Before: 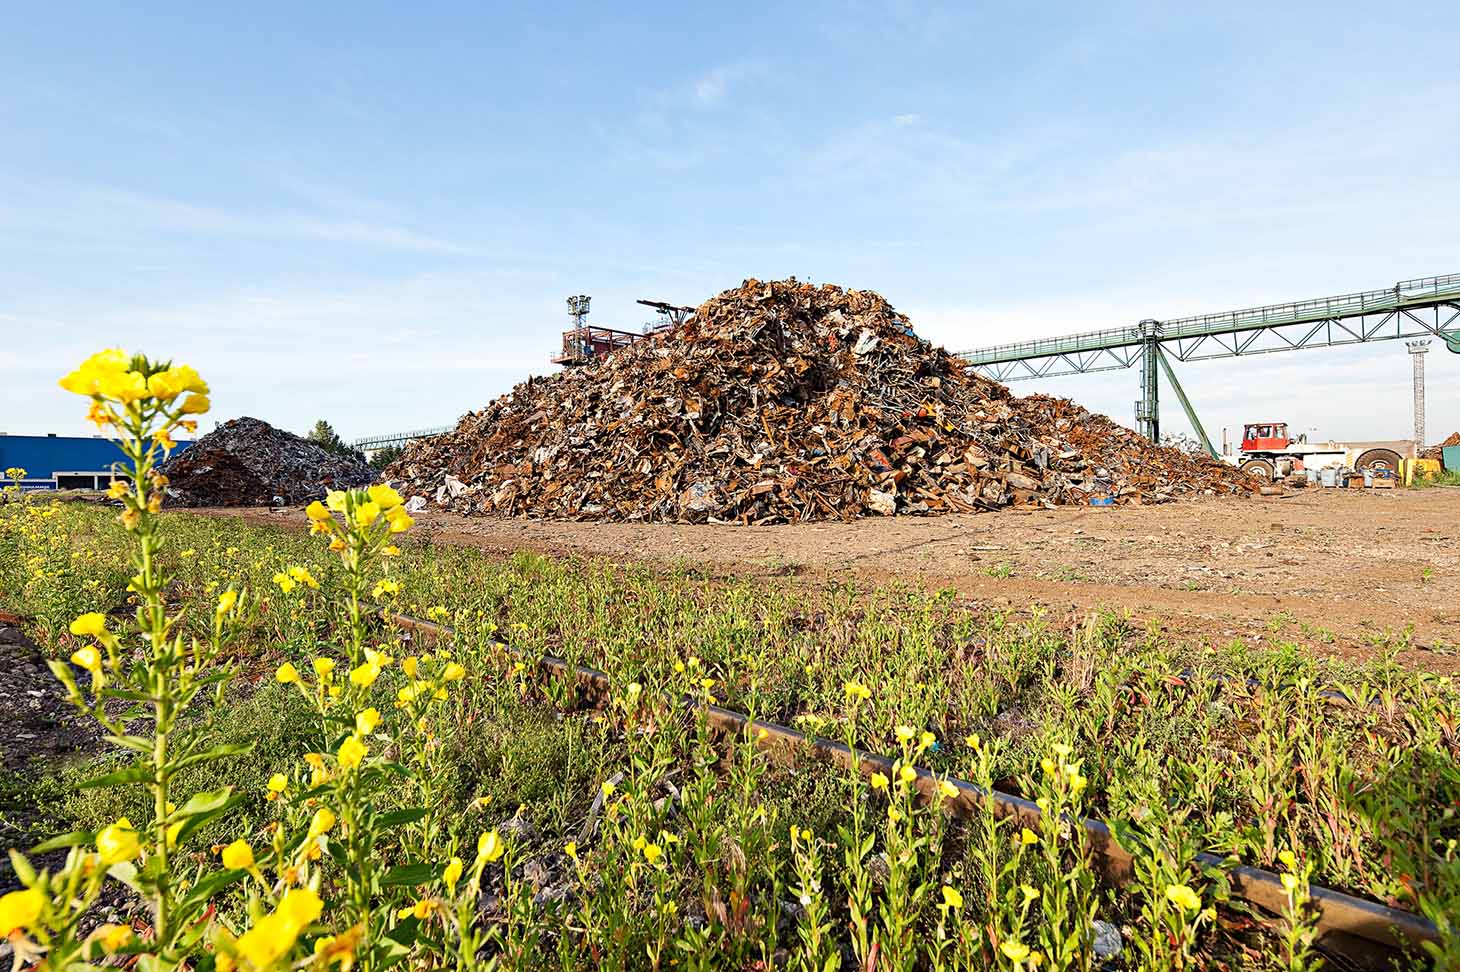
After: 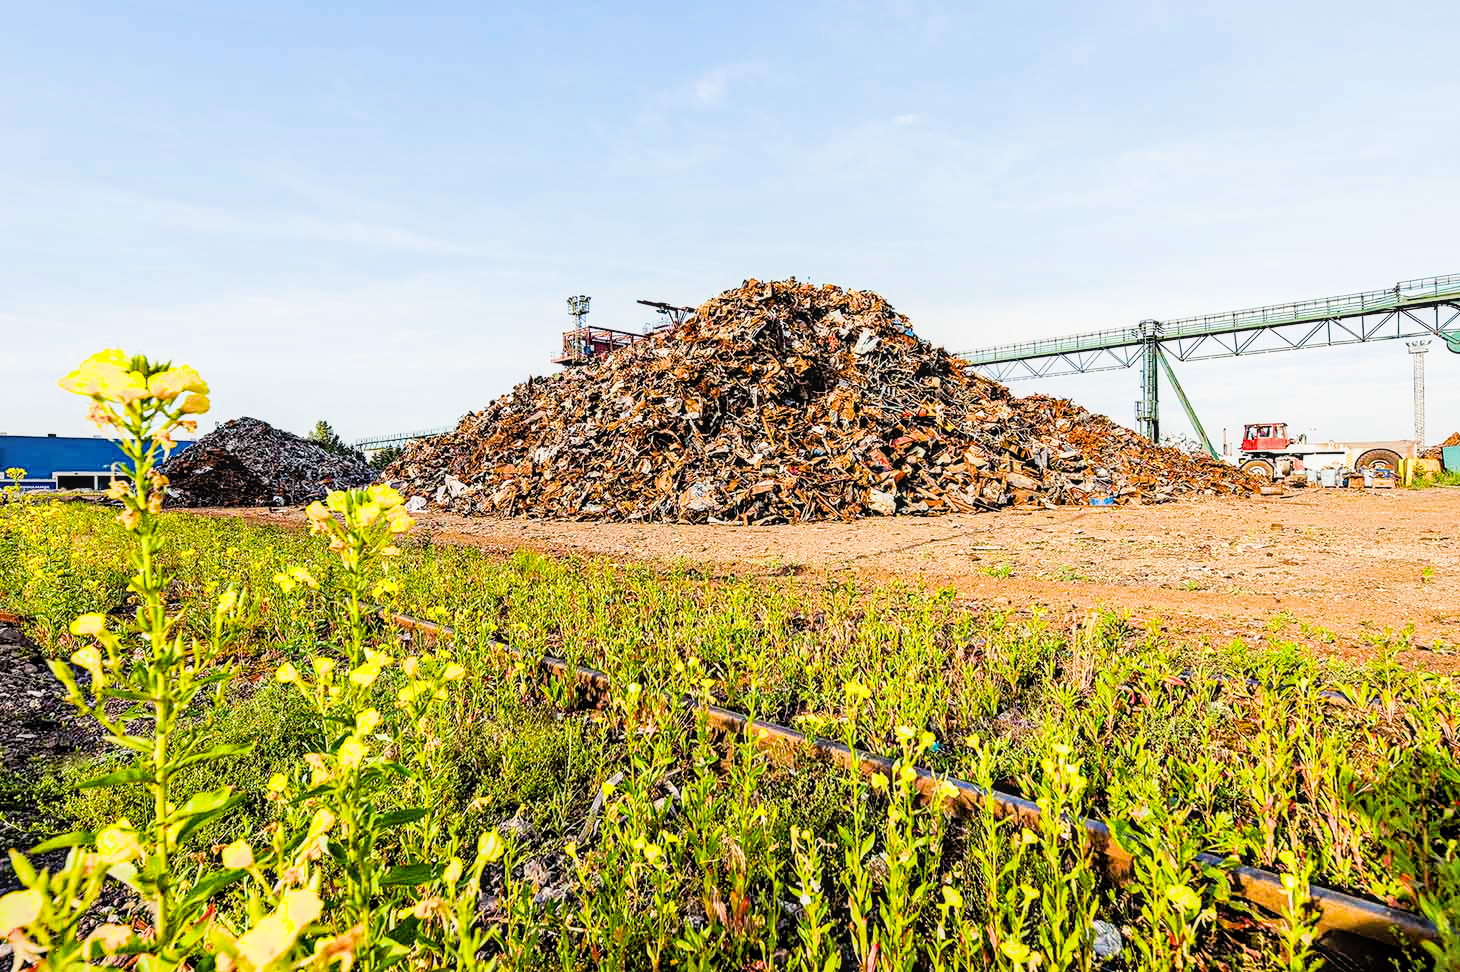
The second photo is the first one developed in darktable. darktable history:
local contrast: on, module defaults
color balance rgb: perceptual saturation grading › global saturation 30%, global vibrance 20%
exposure: black level correction 0, exposure 0.8 EV, compensate highlight preservation false
filmic rgb: black relative exposure -5 EV, hardness 2.88, contrast 1.3, highlights saturation mix -30%
